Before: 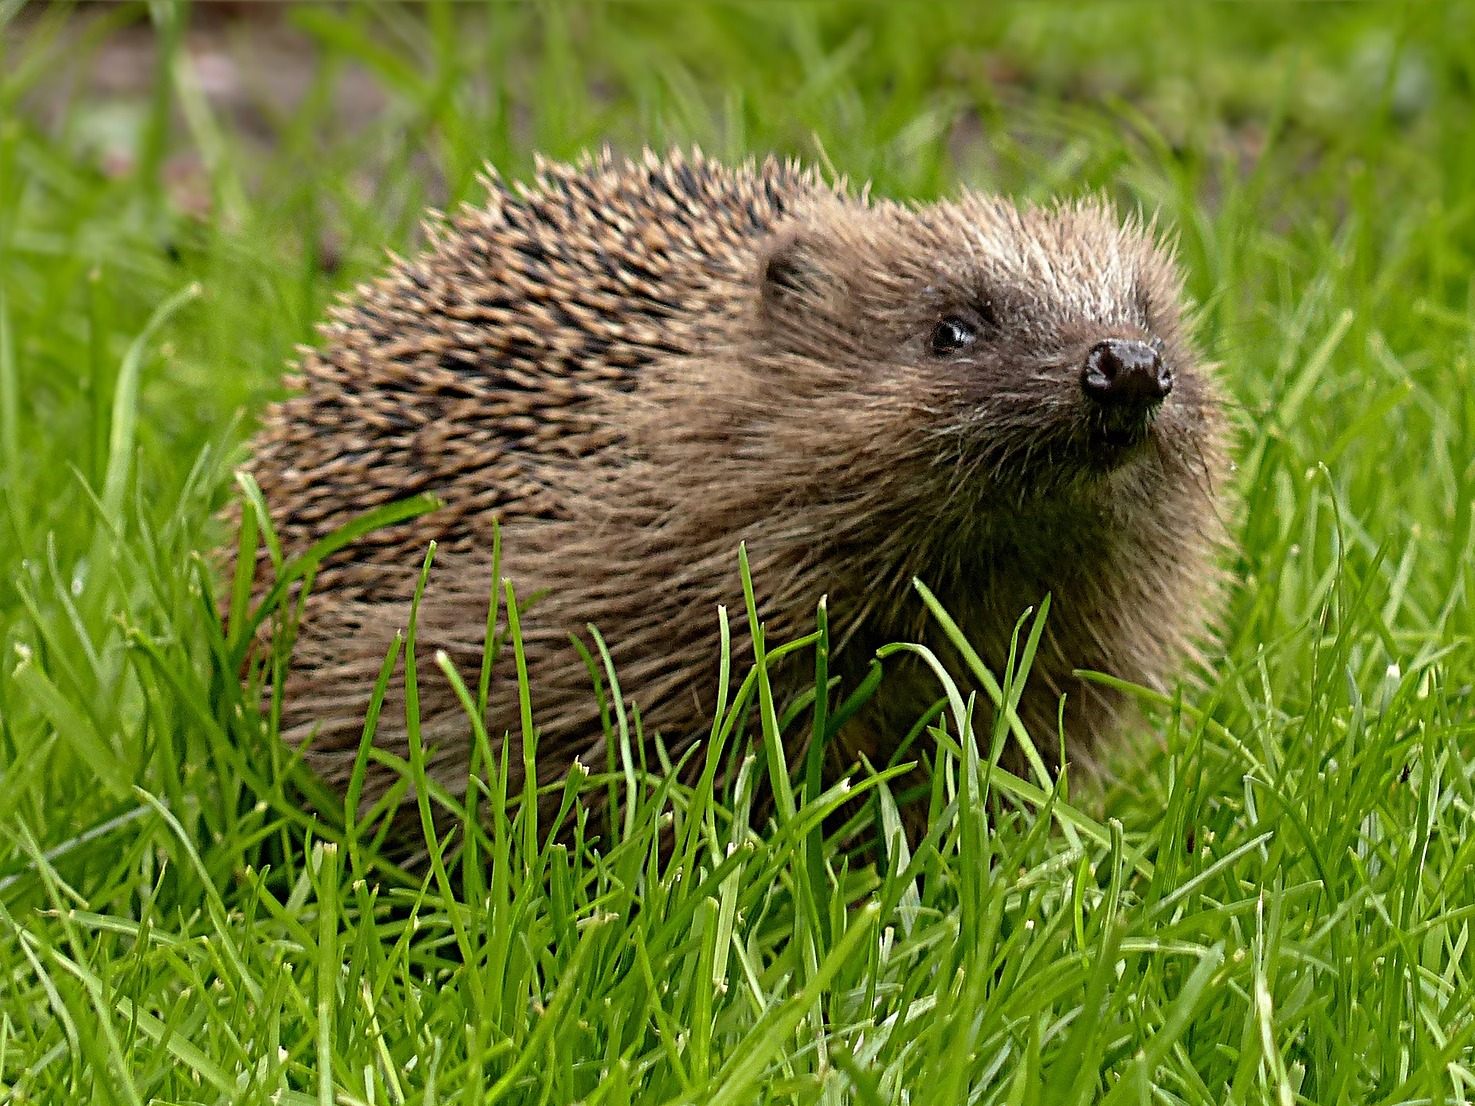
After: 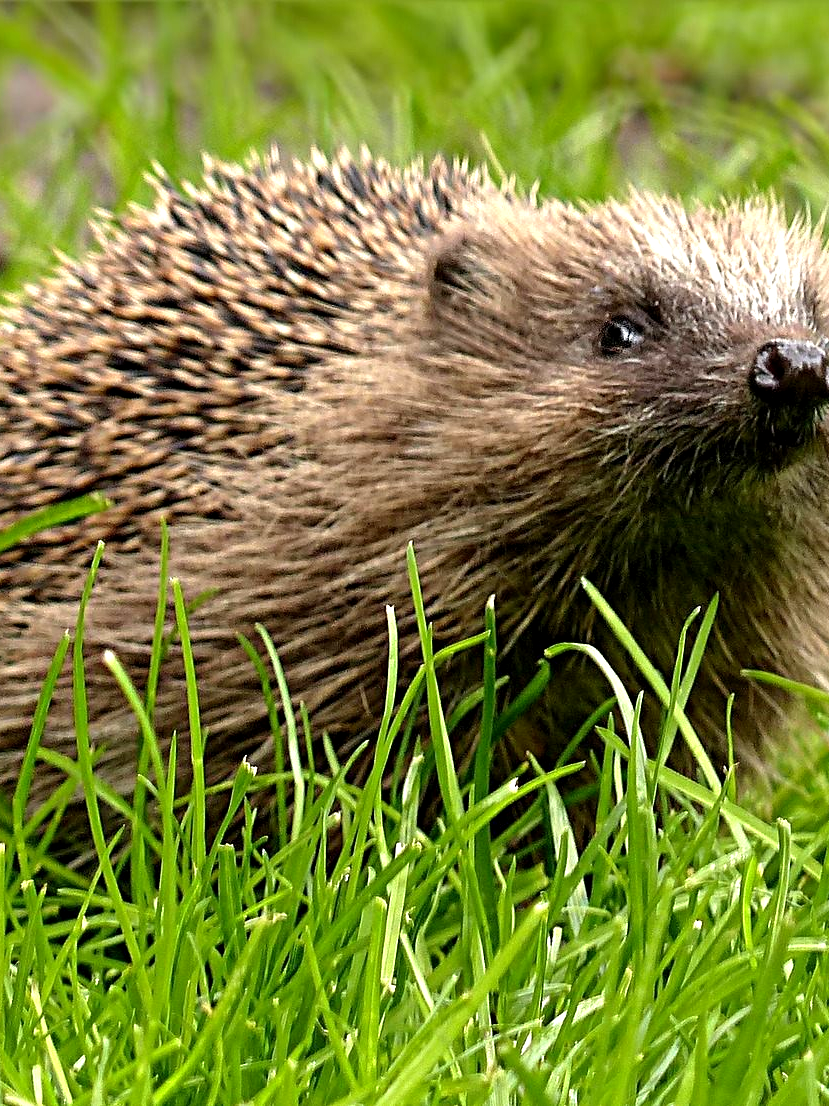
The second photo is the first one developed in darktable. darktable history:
crop and rotate: left 22.516%, right 21.234%
exposure: black level correction 0.031, exposure 0.304 EV
